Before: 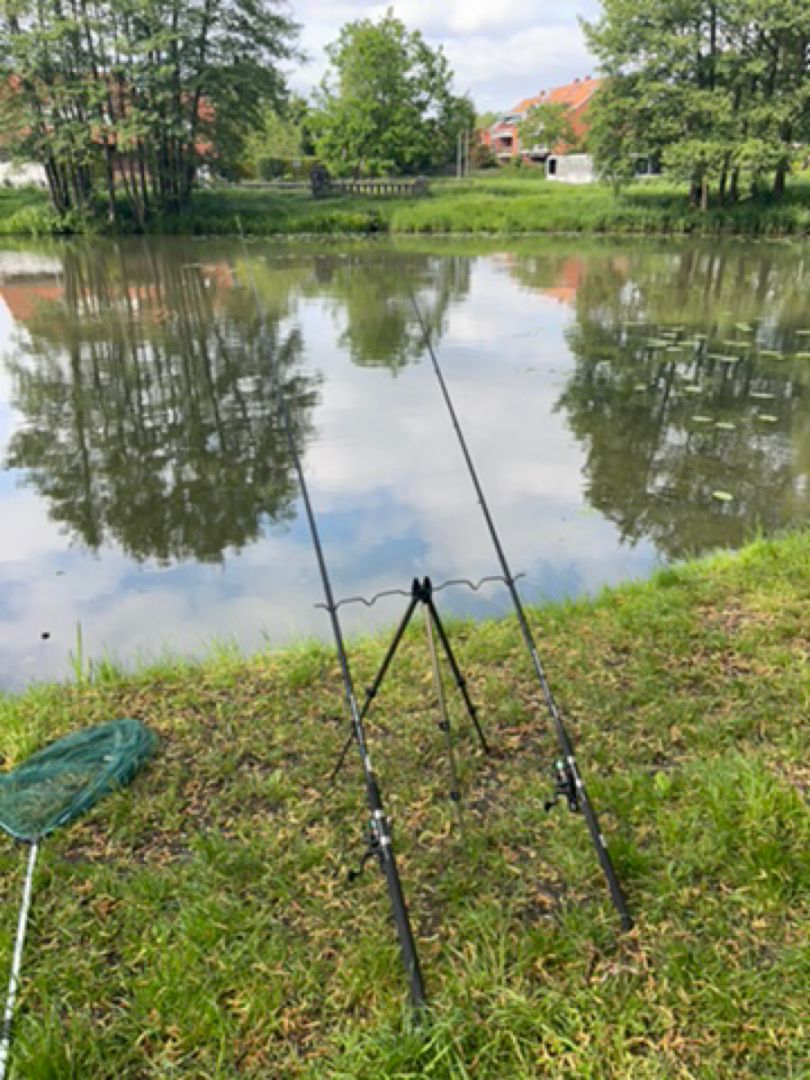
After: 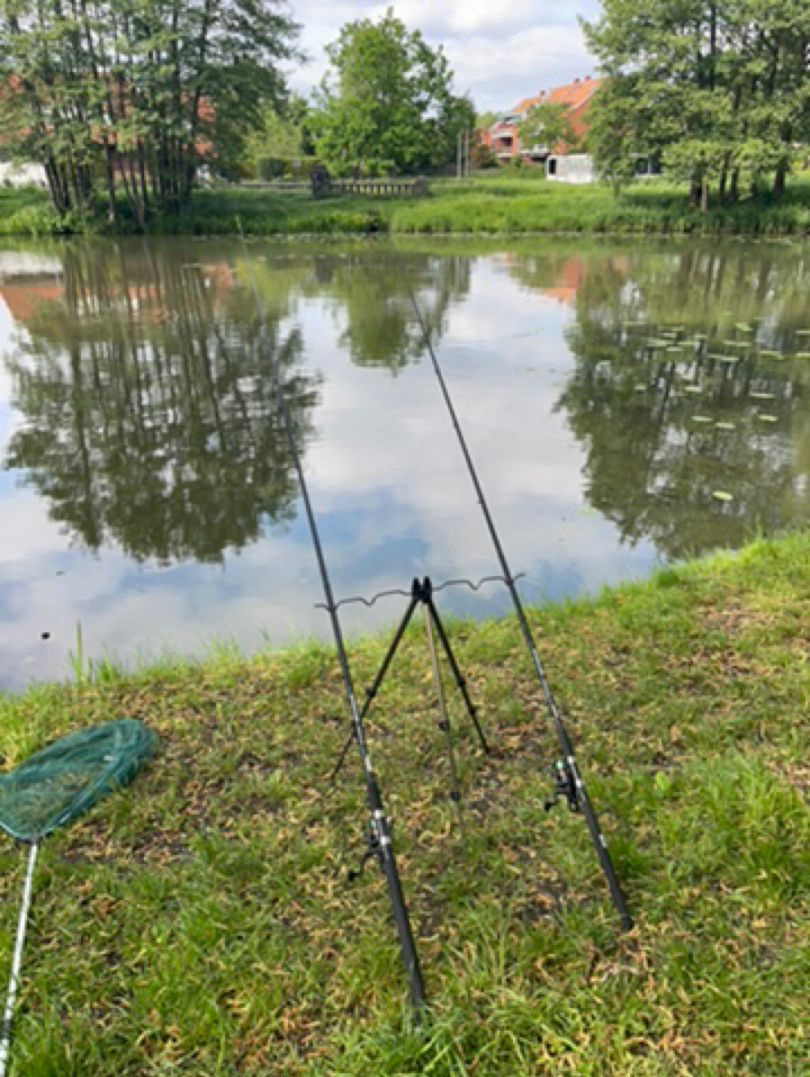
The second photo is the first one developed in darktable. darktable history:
crop: top 0.05%, bottom 0.098%
shadows and highlights: radius 133.83, soften with gaussian
